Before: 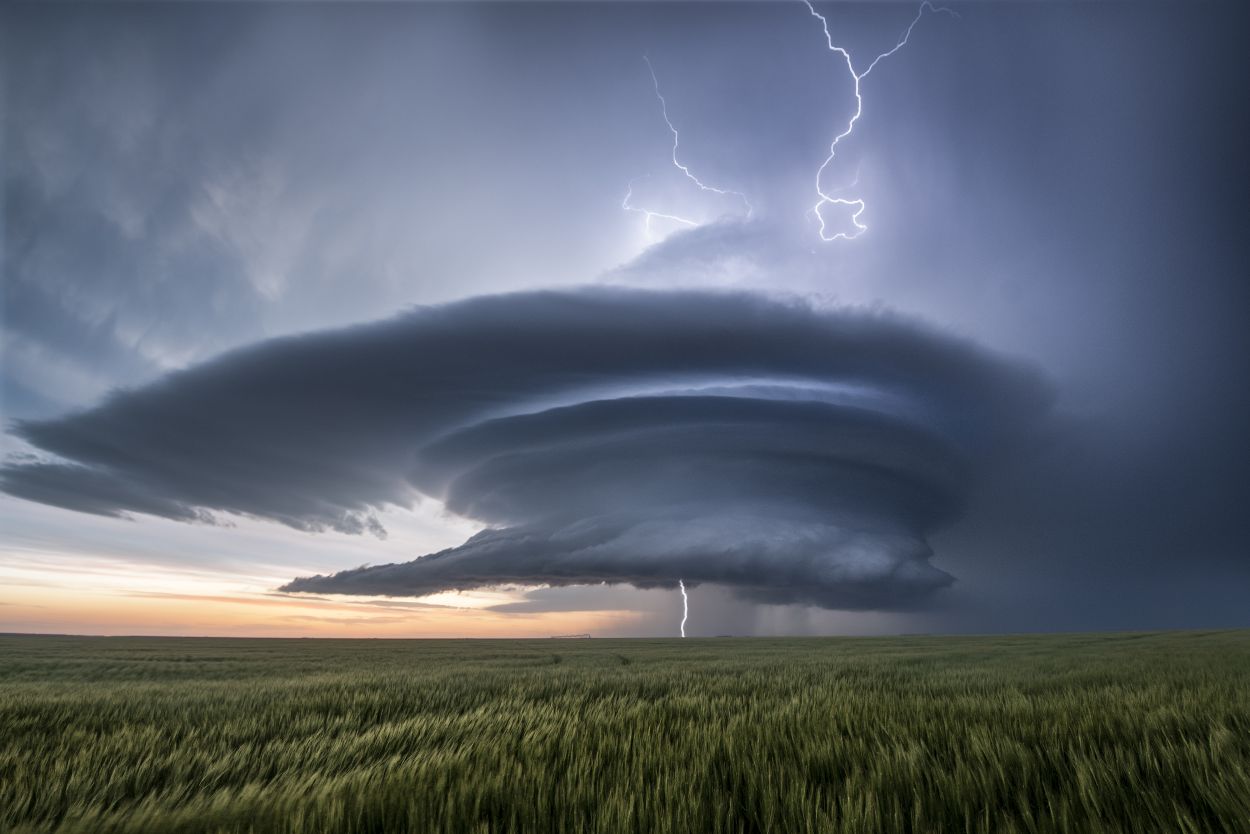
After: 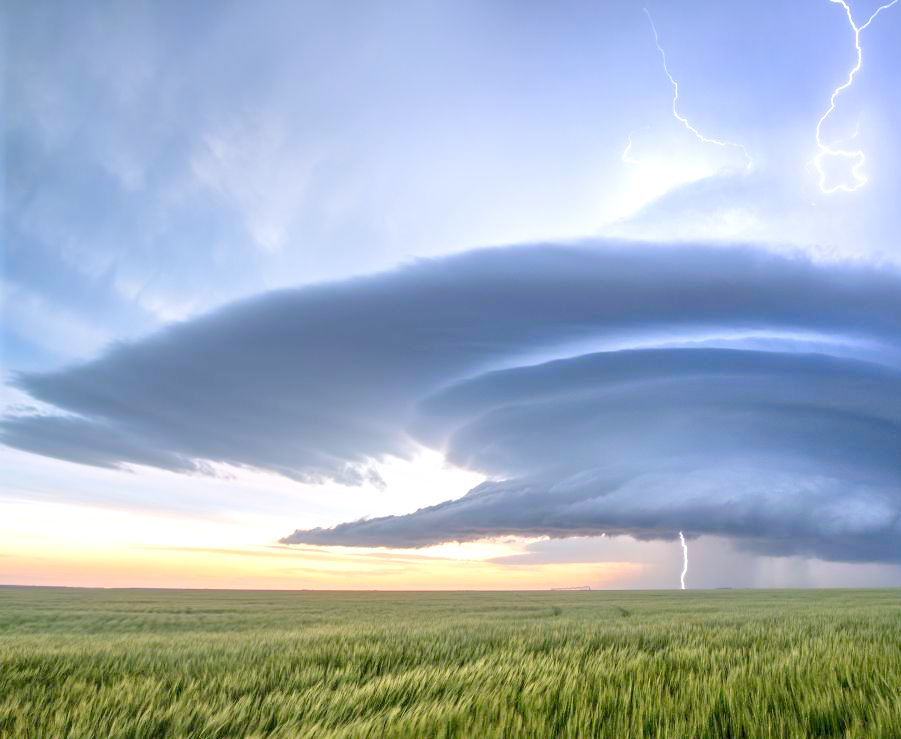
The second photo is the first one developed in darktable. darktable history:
crop: top 5.796%, right 27.856%, bottom 5.518%
levels: levels [0.008, 0.318, 0.836]
color correction: highlights b* 0.004, saturation 1.08
